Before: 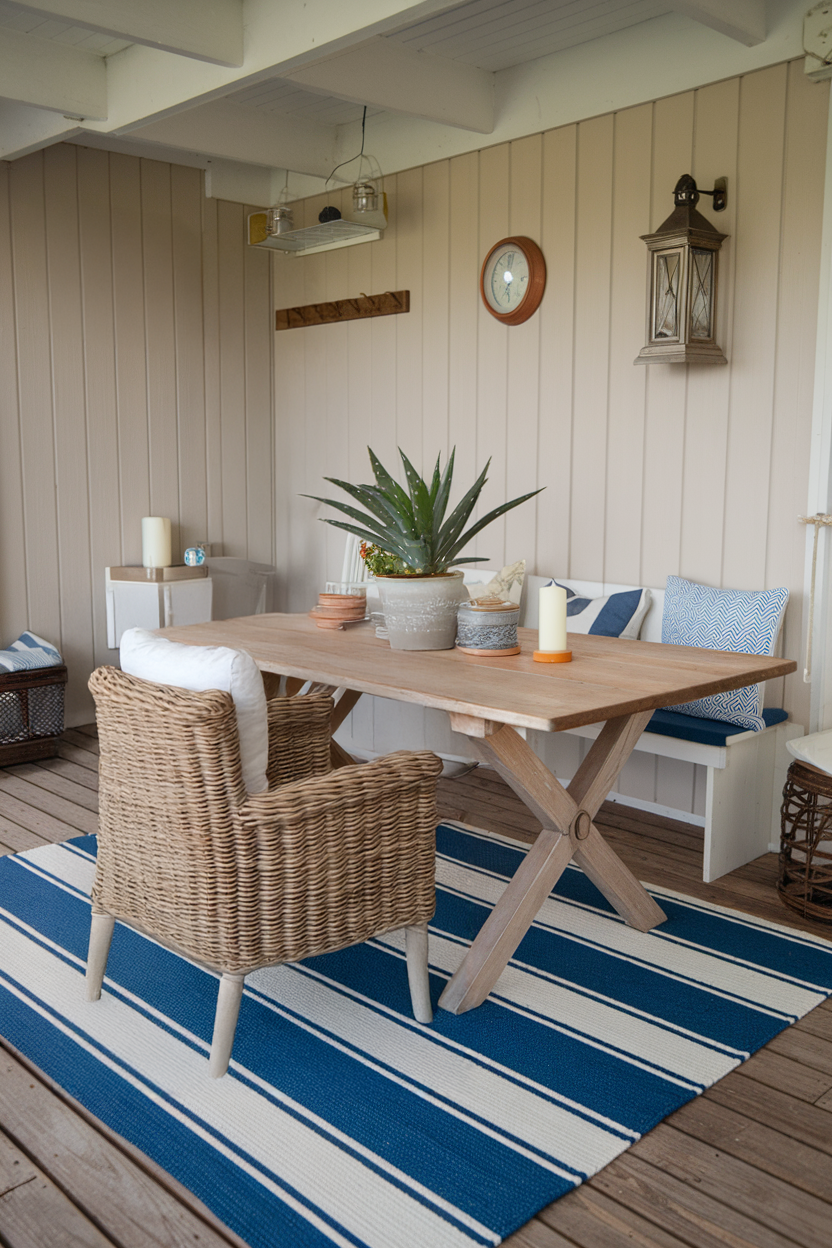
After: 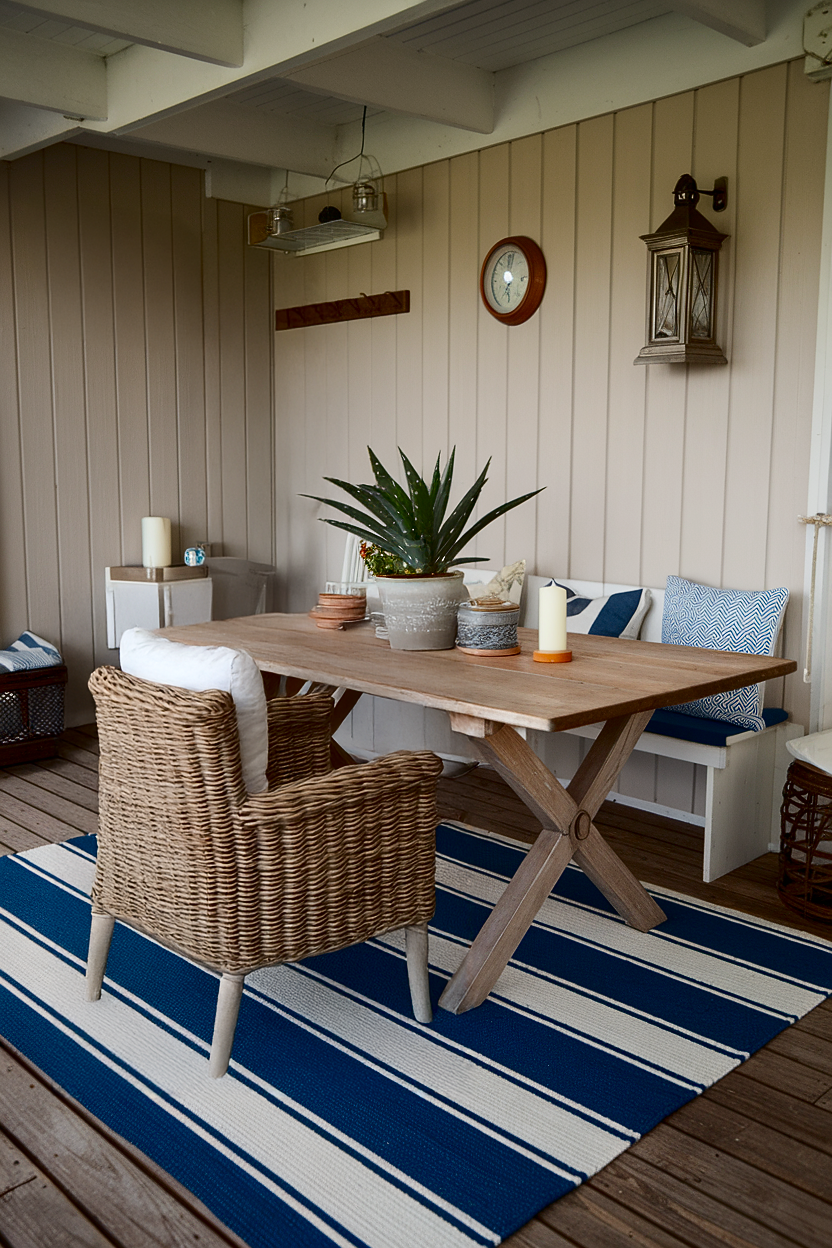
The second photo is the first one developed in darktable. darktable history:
contrast brightness saturation: contrast 0.19, brightness -0.24, saturation 0.11
sharpen: radius 1
